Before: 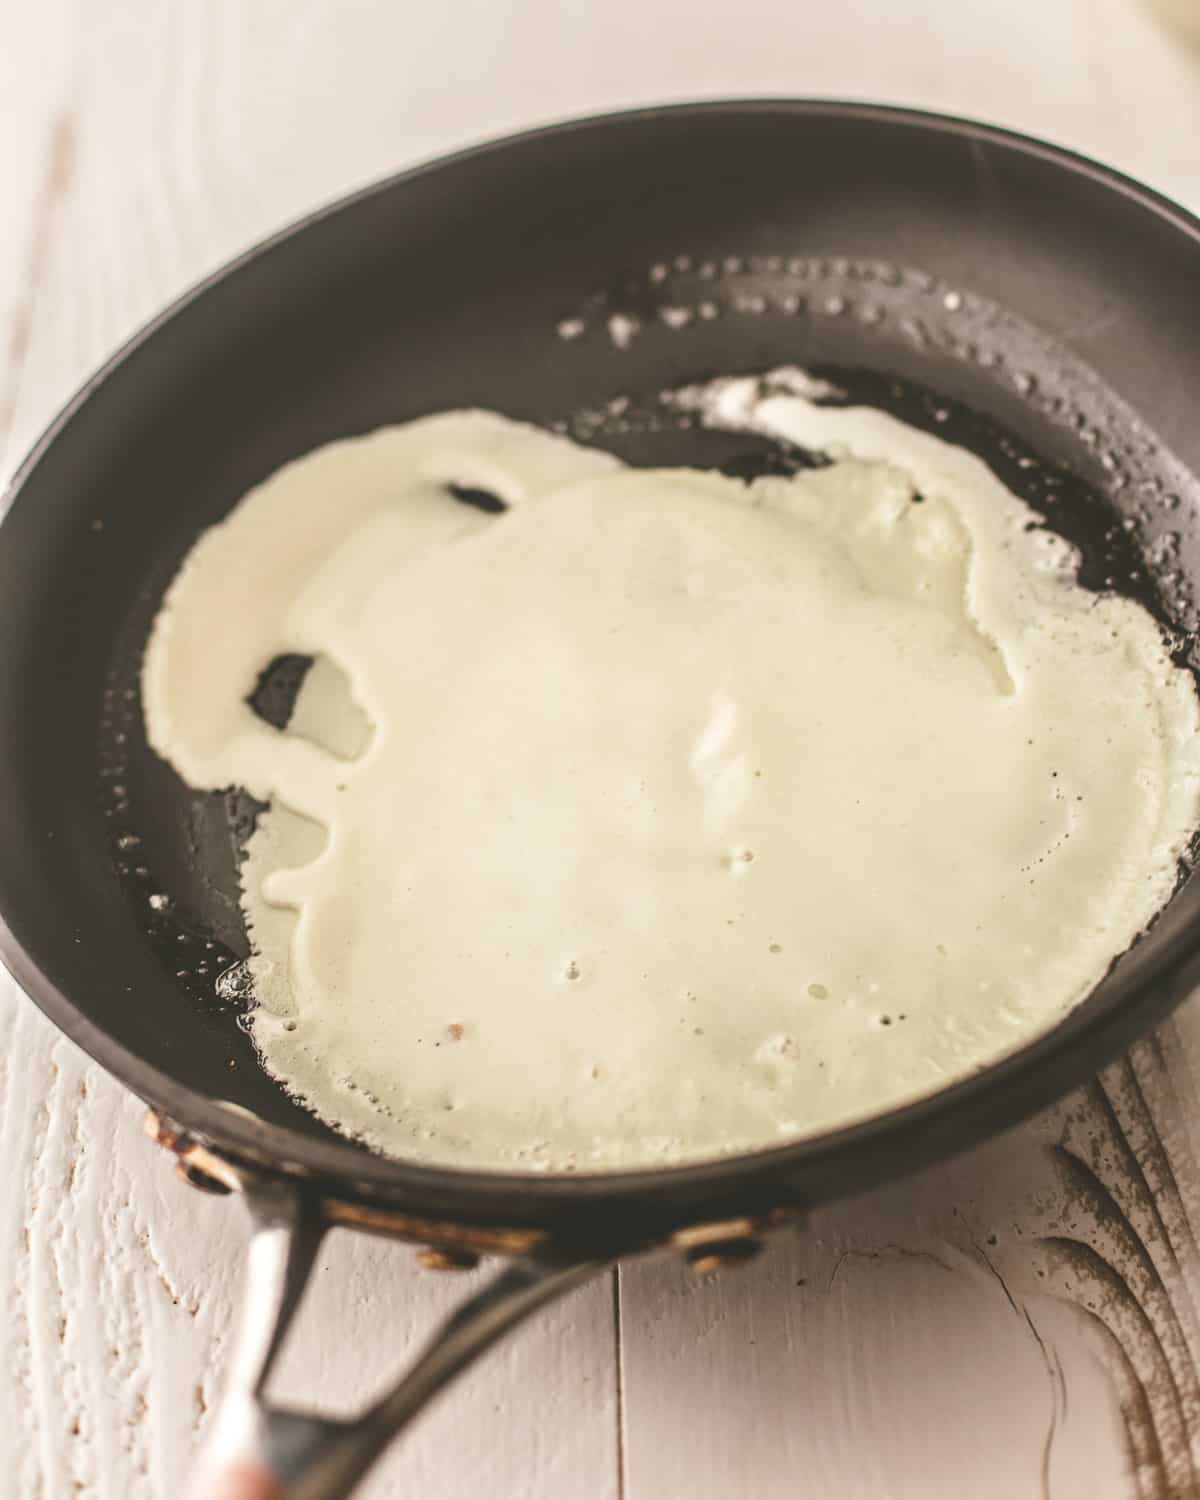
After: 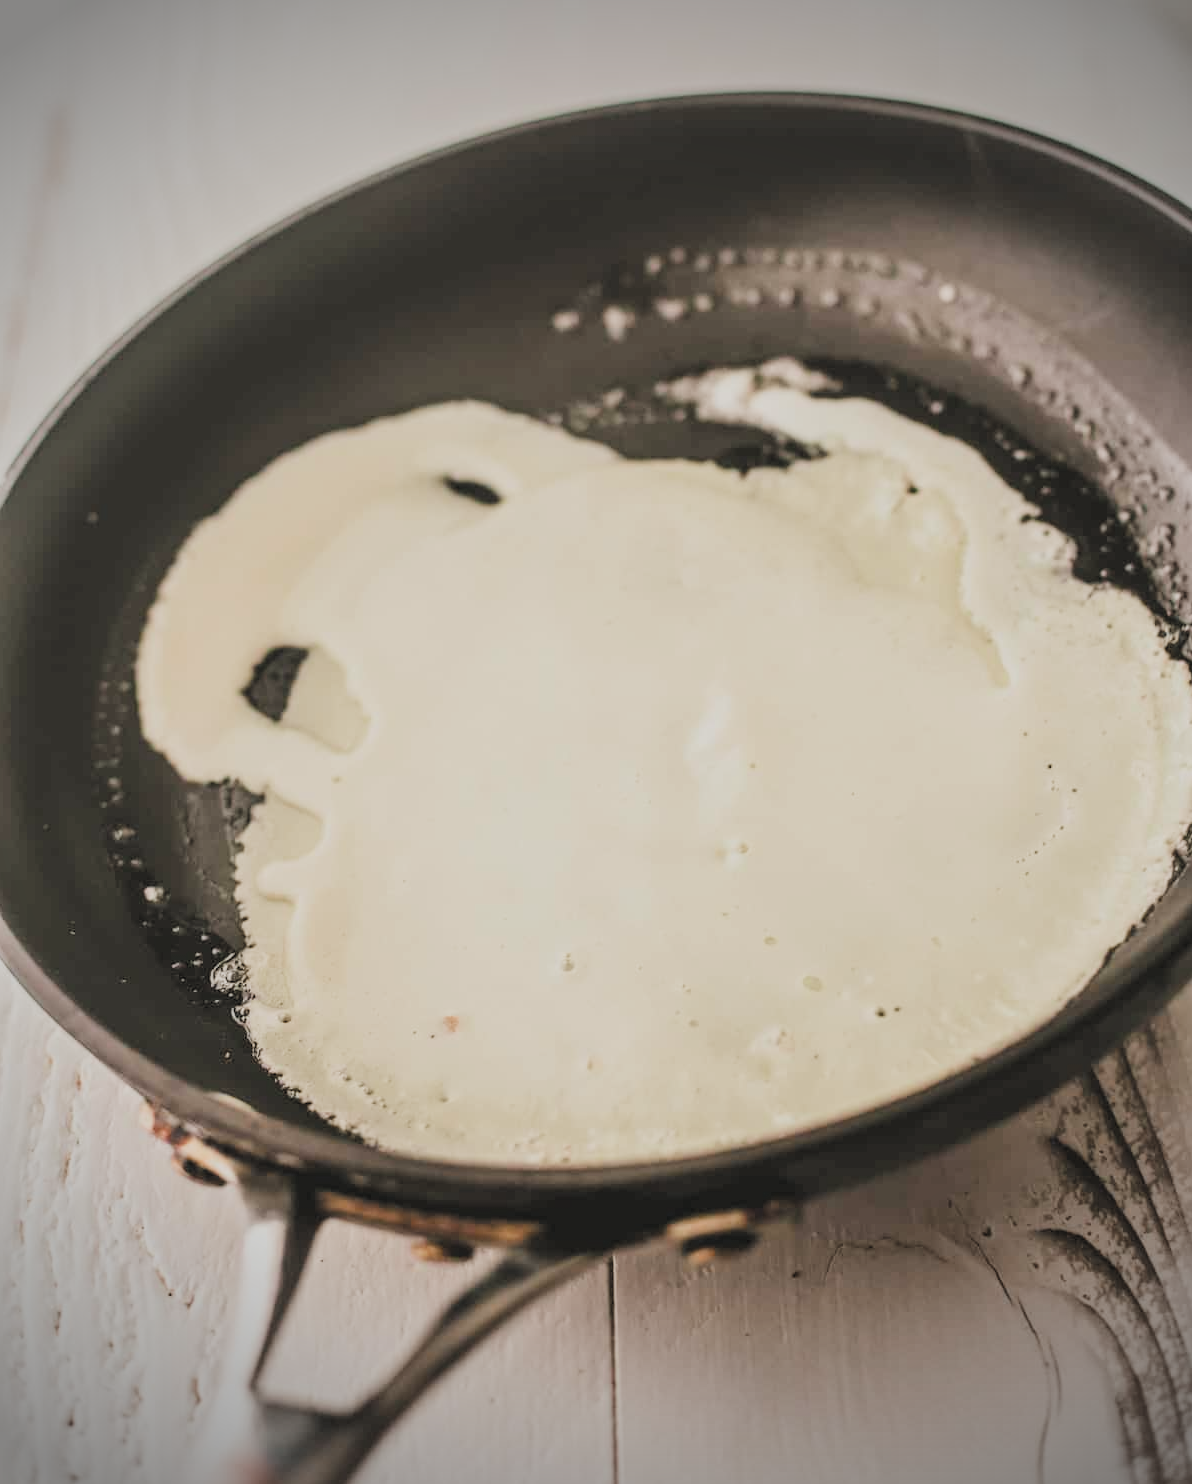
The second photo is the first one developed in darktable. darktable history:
crop: left 0.446%, top 0.583%, right 0.197%, bottom 0.445%
exposure: black level correction 0, exposure 0.301 EV, compensate exposure bias true, compensate highlight preservation false
color zones: curves: ch0 [(0, 0.5) (0.143, 0.5) (0.286, 0.5) (0.429, 0.495) (0.571, 0.437) (0.714, 0.44) (0.857, 0.496) (1, 0.5)]
filmic rgb: black relative exposure -4.31 EV, white relative exposure 4.56 EV, threshold 3.02 EV, hardness 2.38, contrast 1.061, color science v5 (2021), contrast in shadows safe, contrast in highlights safe, enable highlight reconstruction true
vignetting: brightness -0.617, saturation -0.673, width/height ratio 1.092, unbound false
